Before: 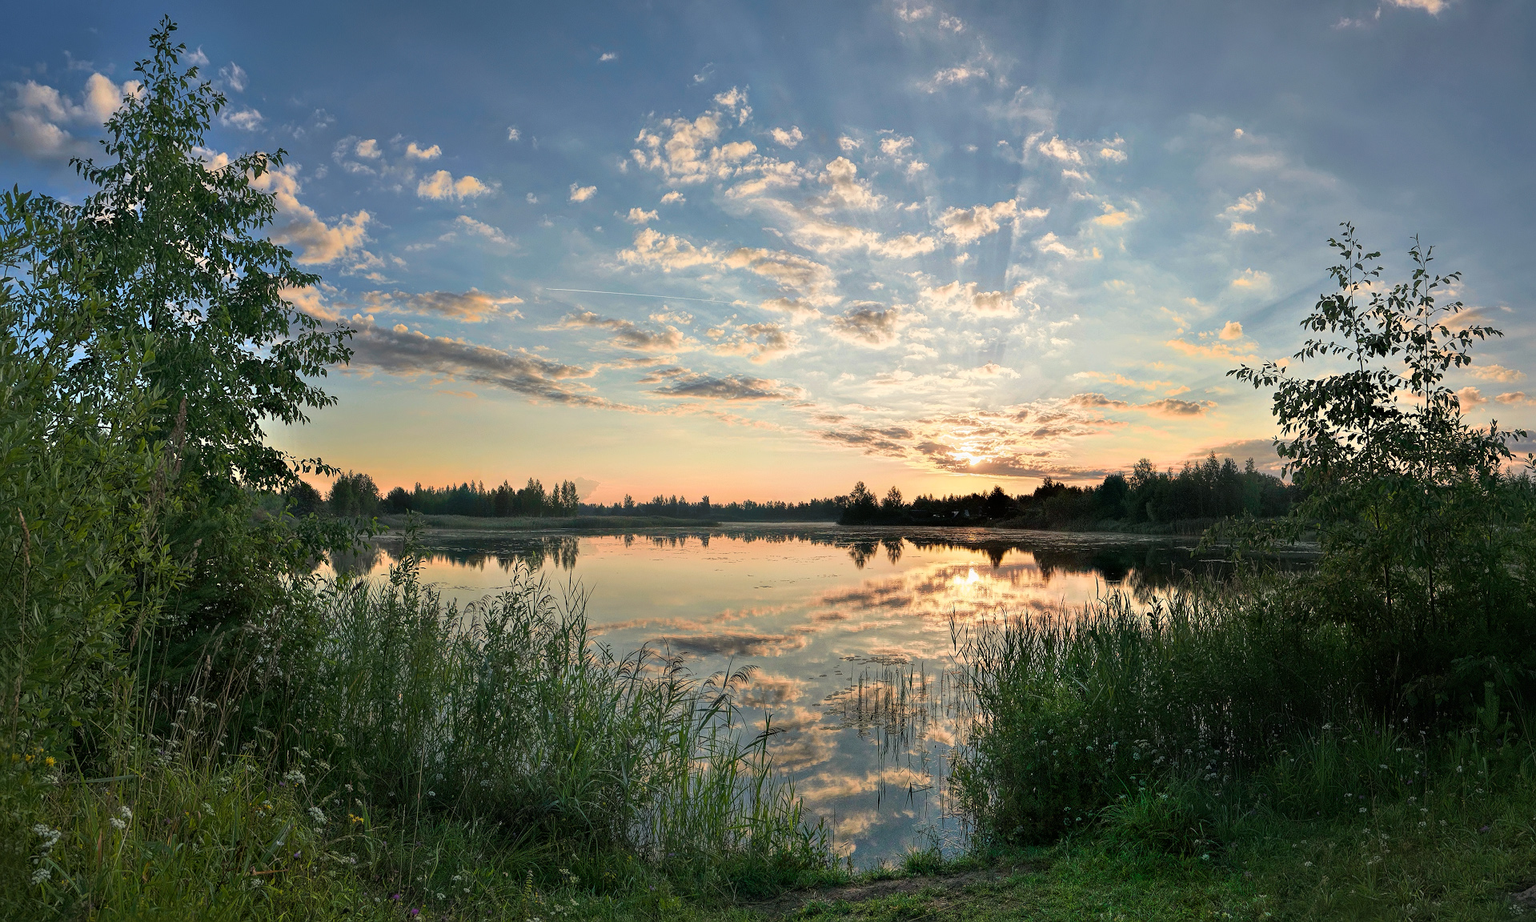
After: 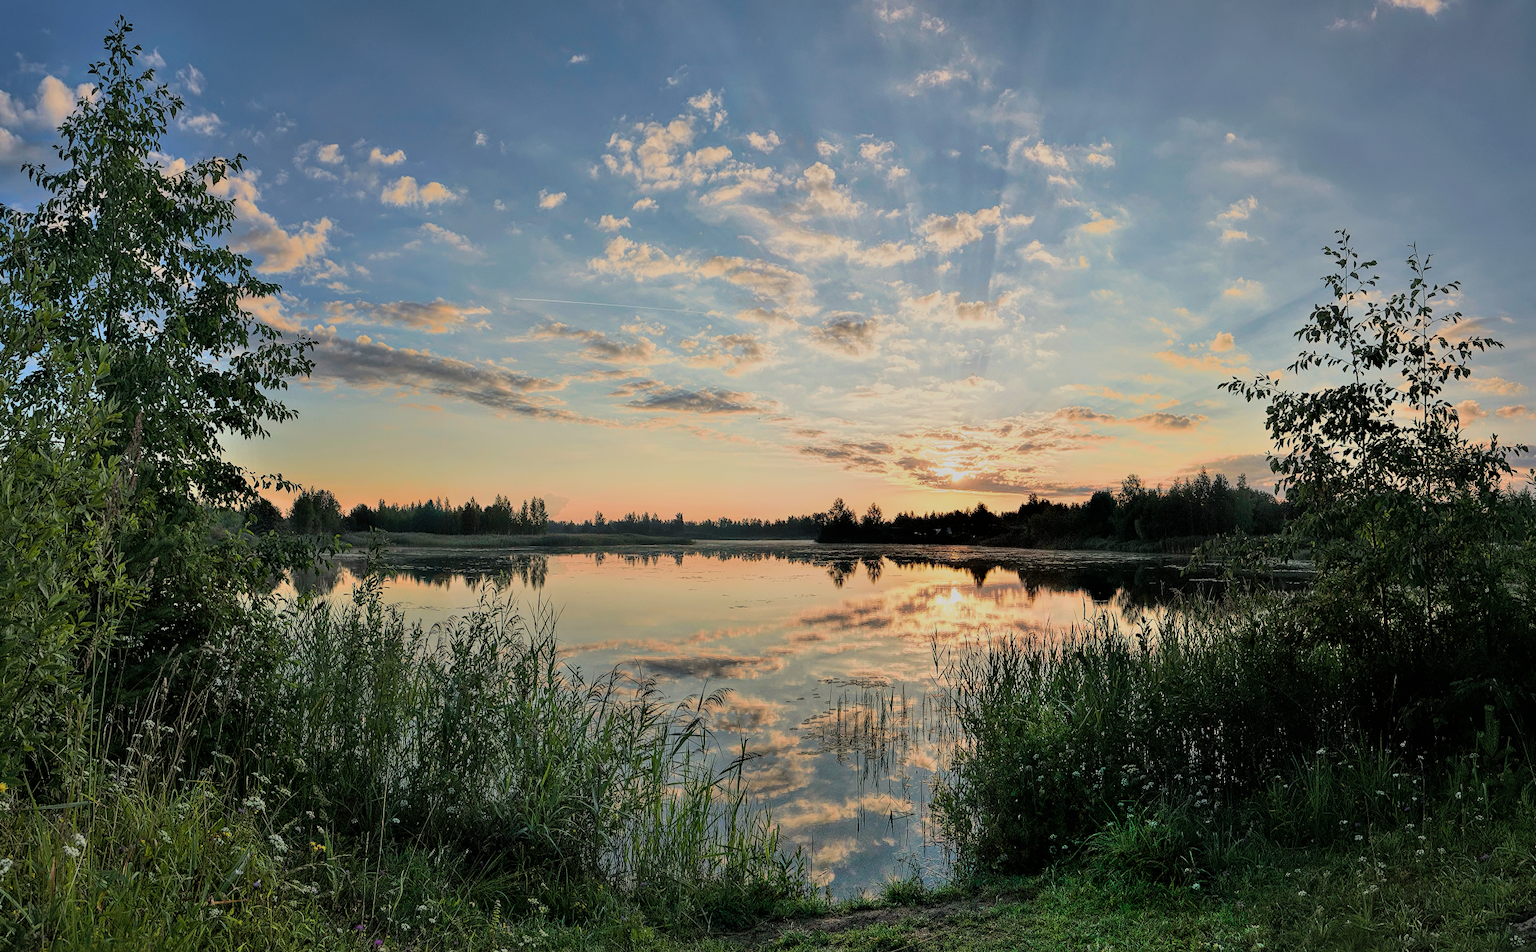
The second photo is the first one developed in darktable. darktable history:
filmic rgb: black relative exposure -7.65 EV, white relative exposure 4.56 EV, hardness 3.61, color science v6 (2022)
shadows and highlights: shadows 37.27, highlights -28.18, soften with gaussian
crop and rotate: left 3.238%
